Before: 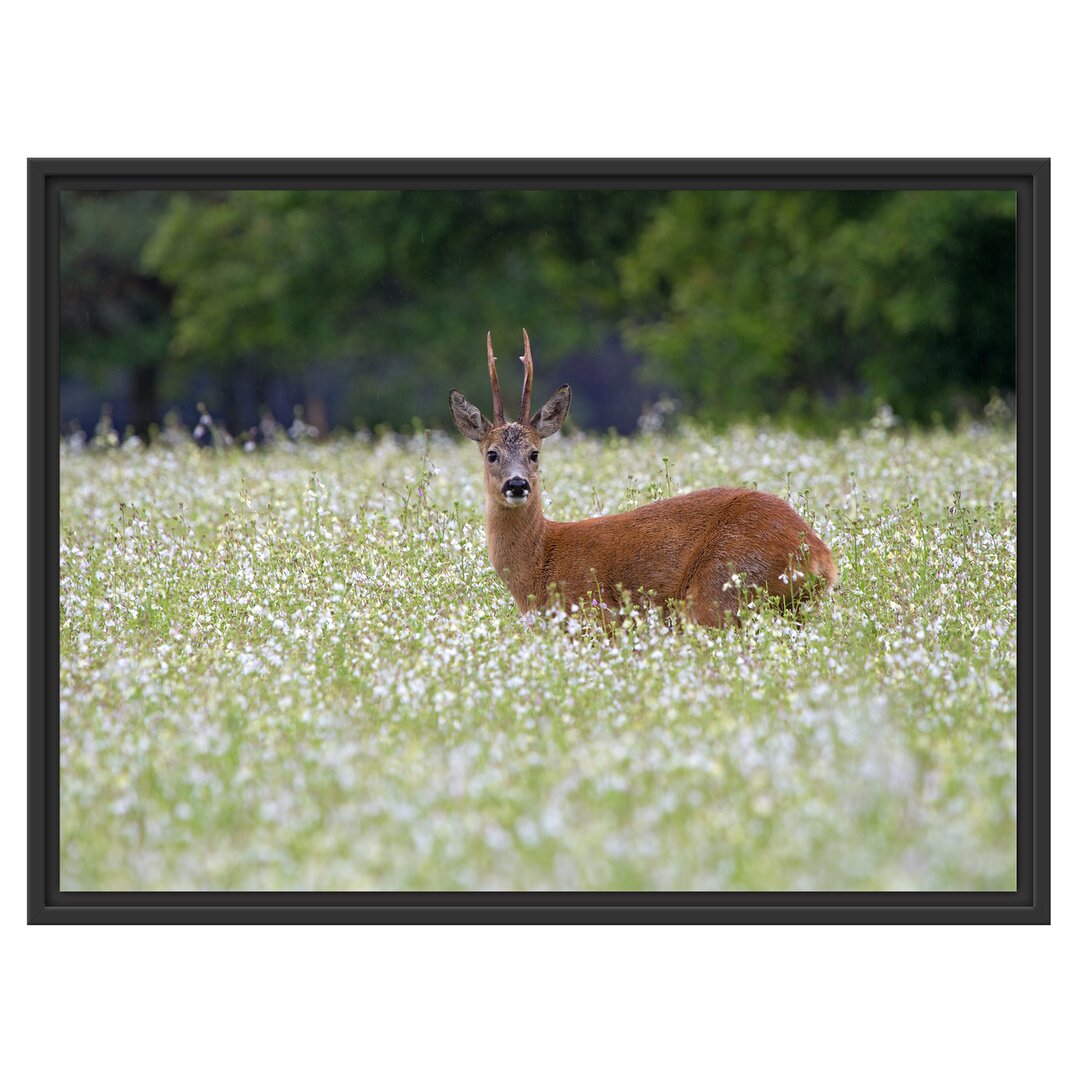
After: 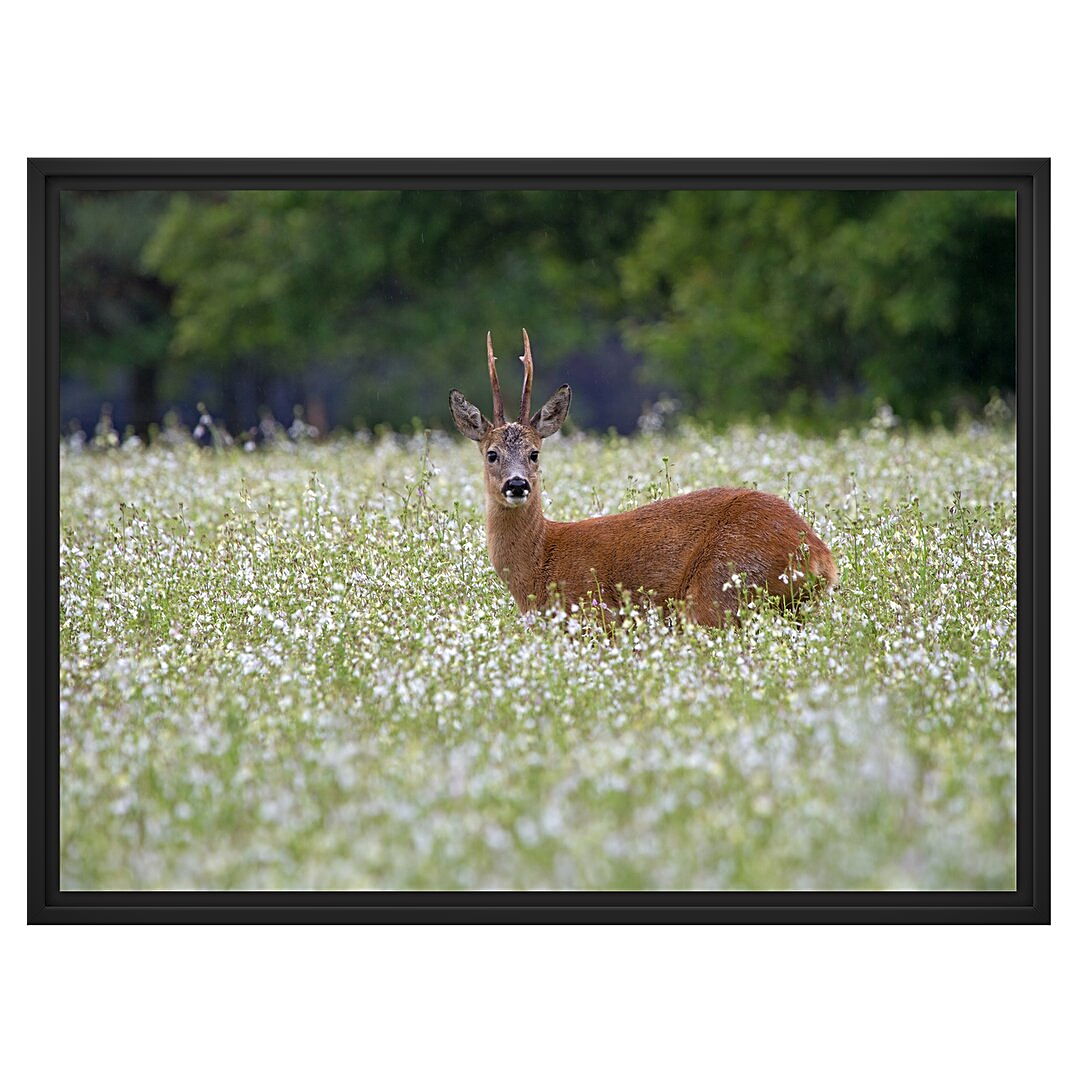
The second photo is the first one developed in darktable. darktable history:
exposure: compensate highlight preservation false
sharpen: on, module defaults
shadows and highlights: highlights color adjustment 0.771%, low approximation 0.01, soften with gaussian
